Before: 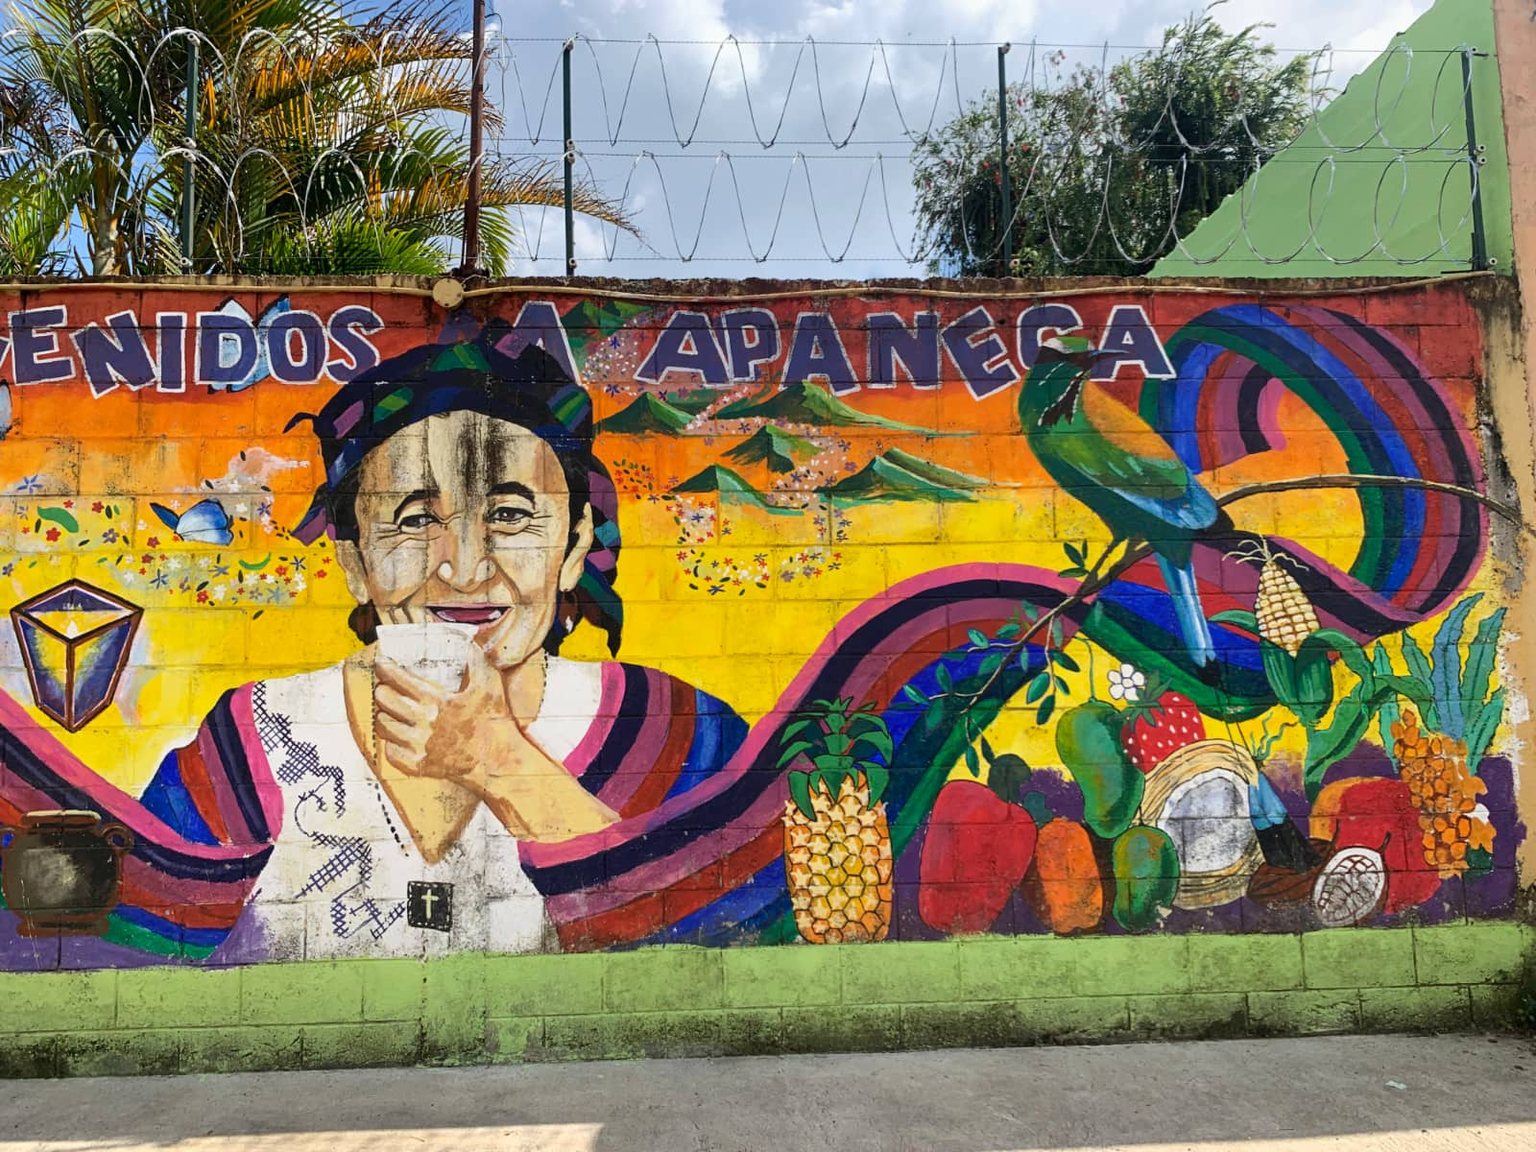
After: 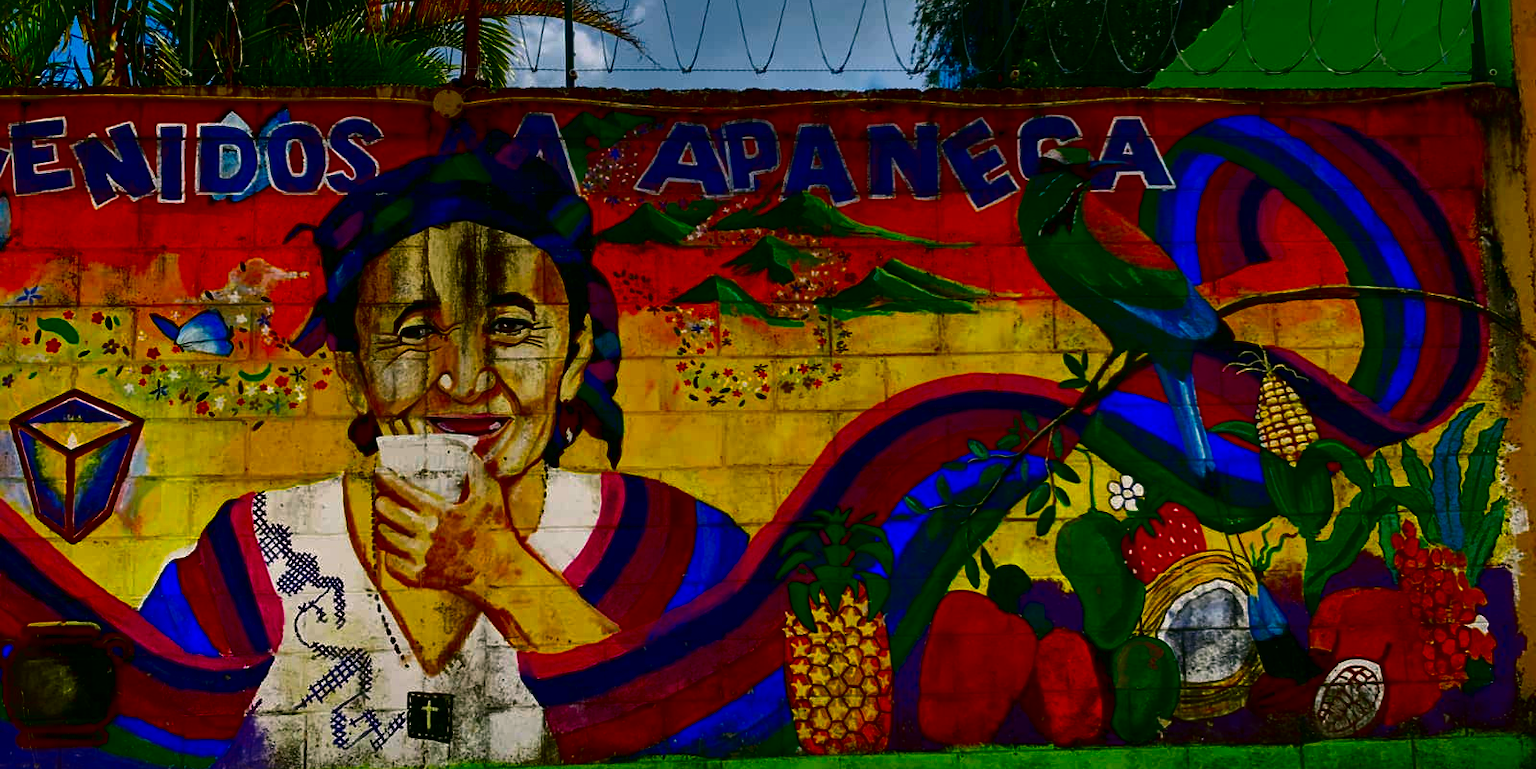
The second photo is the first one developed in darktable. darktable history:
crop: top 16.422%, bottom 16.713%
contrast brightness saturation: brightness -0.989, saturation 0.998
tone equalizer: on, module defaults
color correction: highlights a* 4.04, highlights b* 4.91, shadows a* -7.16, shadows b* 4.76
